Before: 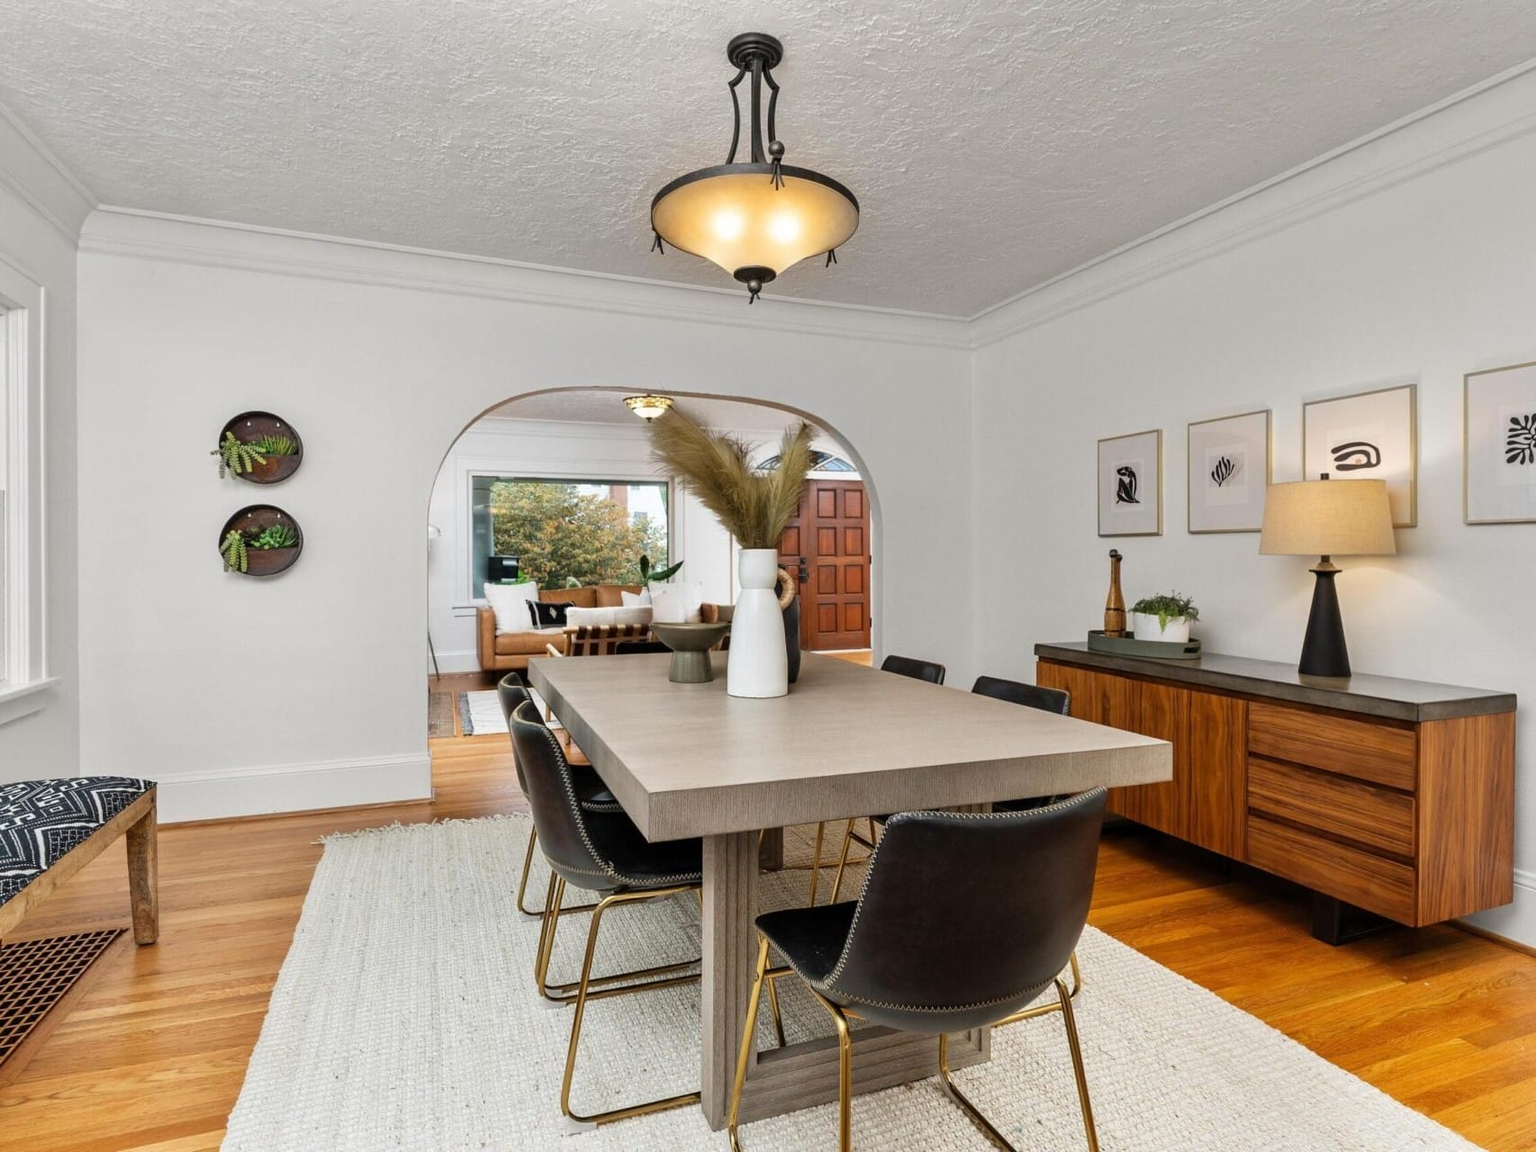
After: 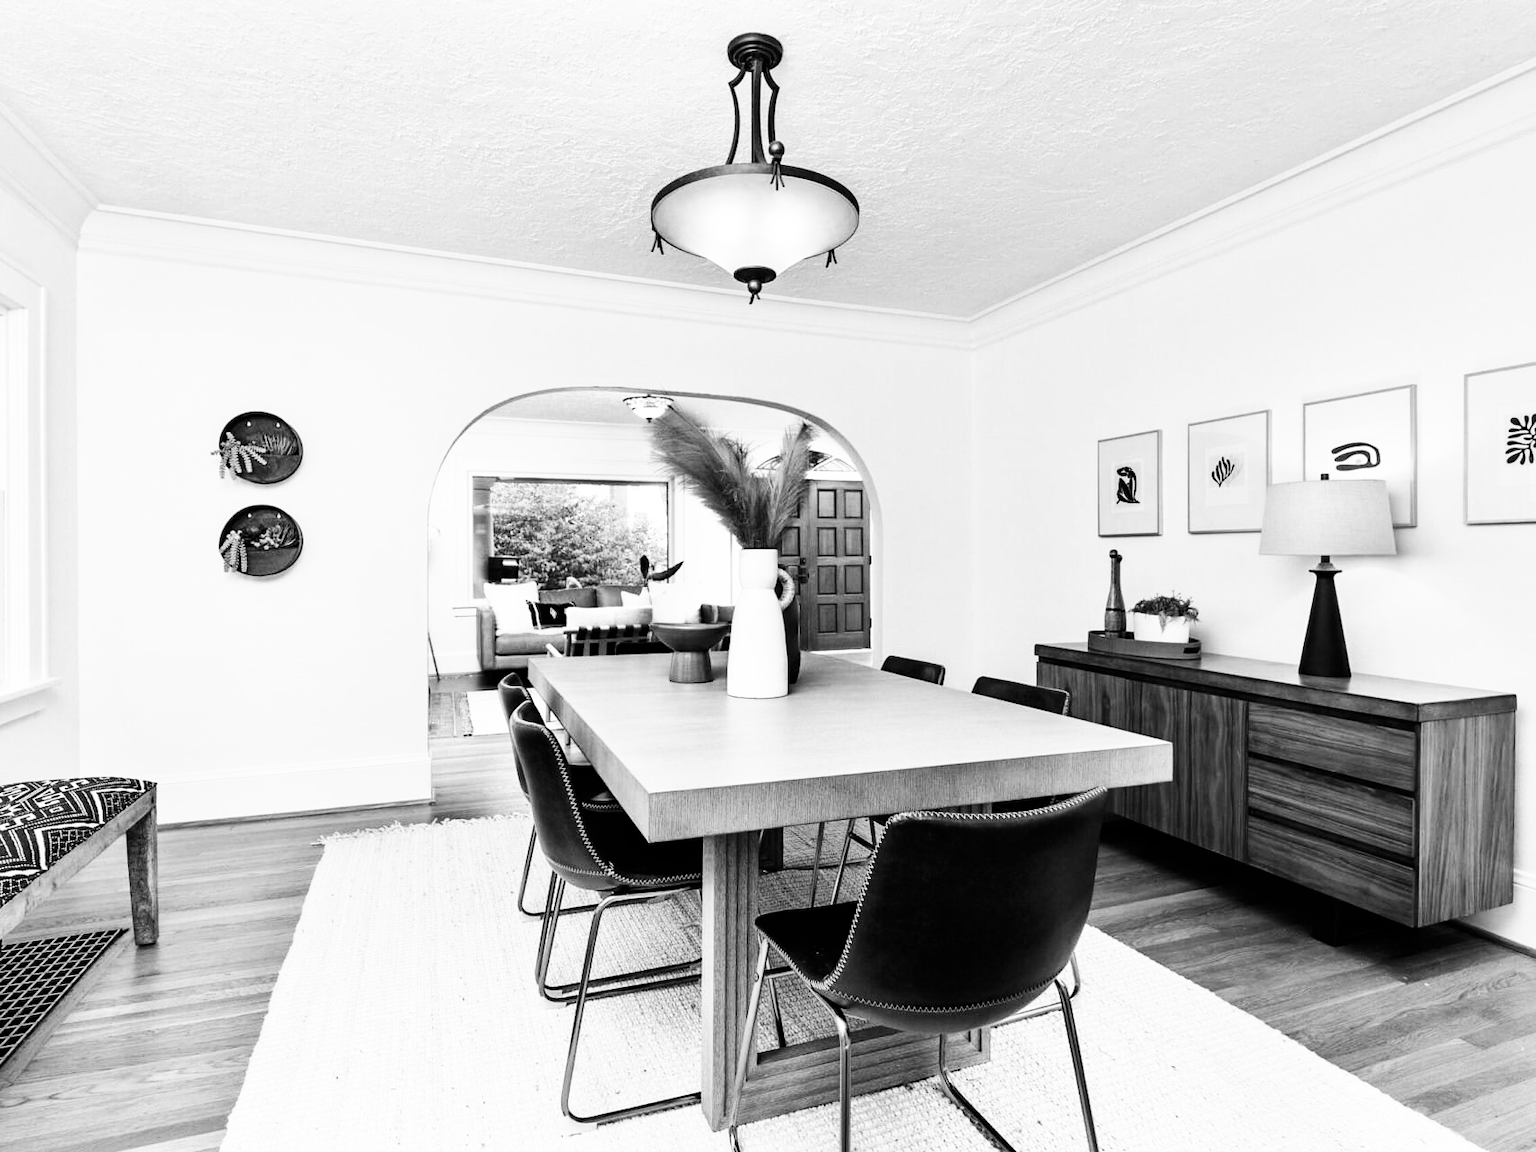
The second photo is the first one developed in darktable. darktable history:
color calibration: output gray [0.22, 0.42, 0.37, 0], gray › normalize channels true, illuminant as shot in camera, x 0.378, y 0.381, temperature 4095.8 K, gamut compression 0.009
contrast brightness saturation: contrast 0.067, brightness -0.14, saturation 0.109
base curve: curves: ch0 [(0, 0) (0.007, 0.004) (0.027, 0.03) (0.046, 0.07) (0.207, 0.54) (0.442, 0.872) (0.673, 0.972) (1, 1)], preserve colors none
